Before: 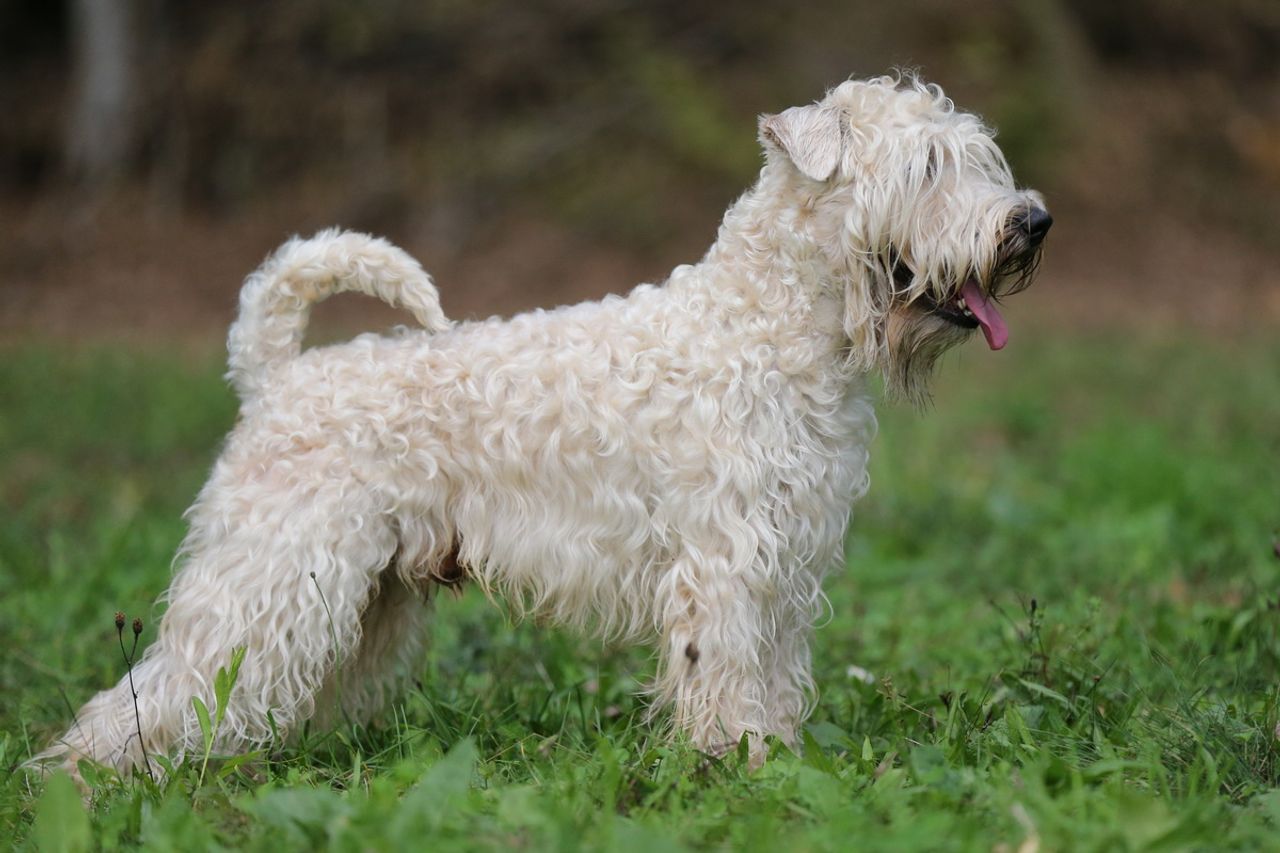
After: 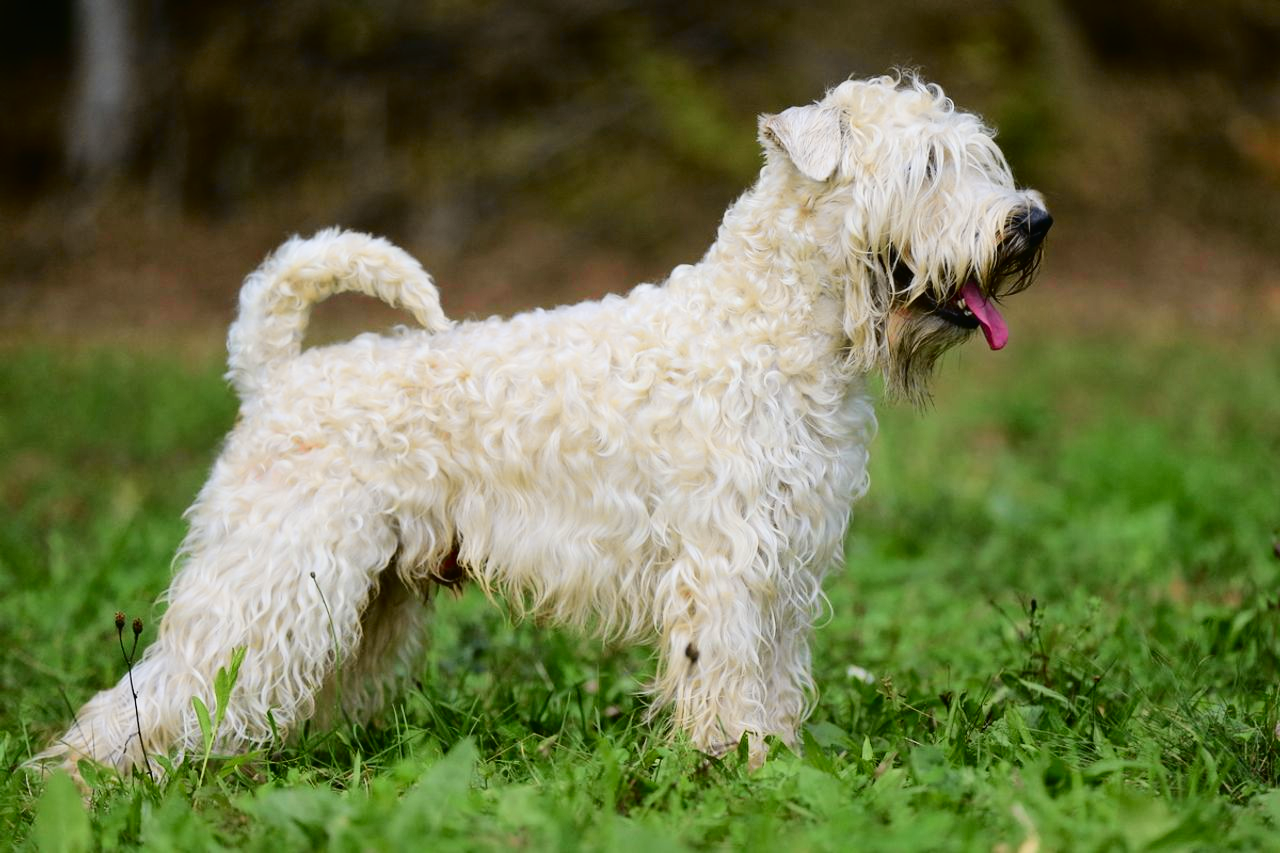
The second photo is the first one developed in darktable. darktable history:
tone curve: curves: ch0 [(0, 0.01) (0.133, 0.057) (0.338, 0.327) (0.494, 0.55) (0.726, 0.807) (1, 1)]; ch1 [(0, 0) (0.346, 0.324) (0.45, 0.431) (0.5, 0.5) (0.522, 0.517) (0.543, 0.578) (1, 1)]; ch2 [(0, 0) (0.44, 0.424) (0.501, 0.499) (0.564, 0.611) (0.622, 0.667) (0.707, 0.746) (1, 1)], color space Lab, independent channels, preserve colors none
